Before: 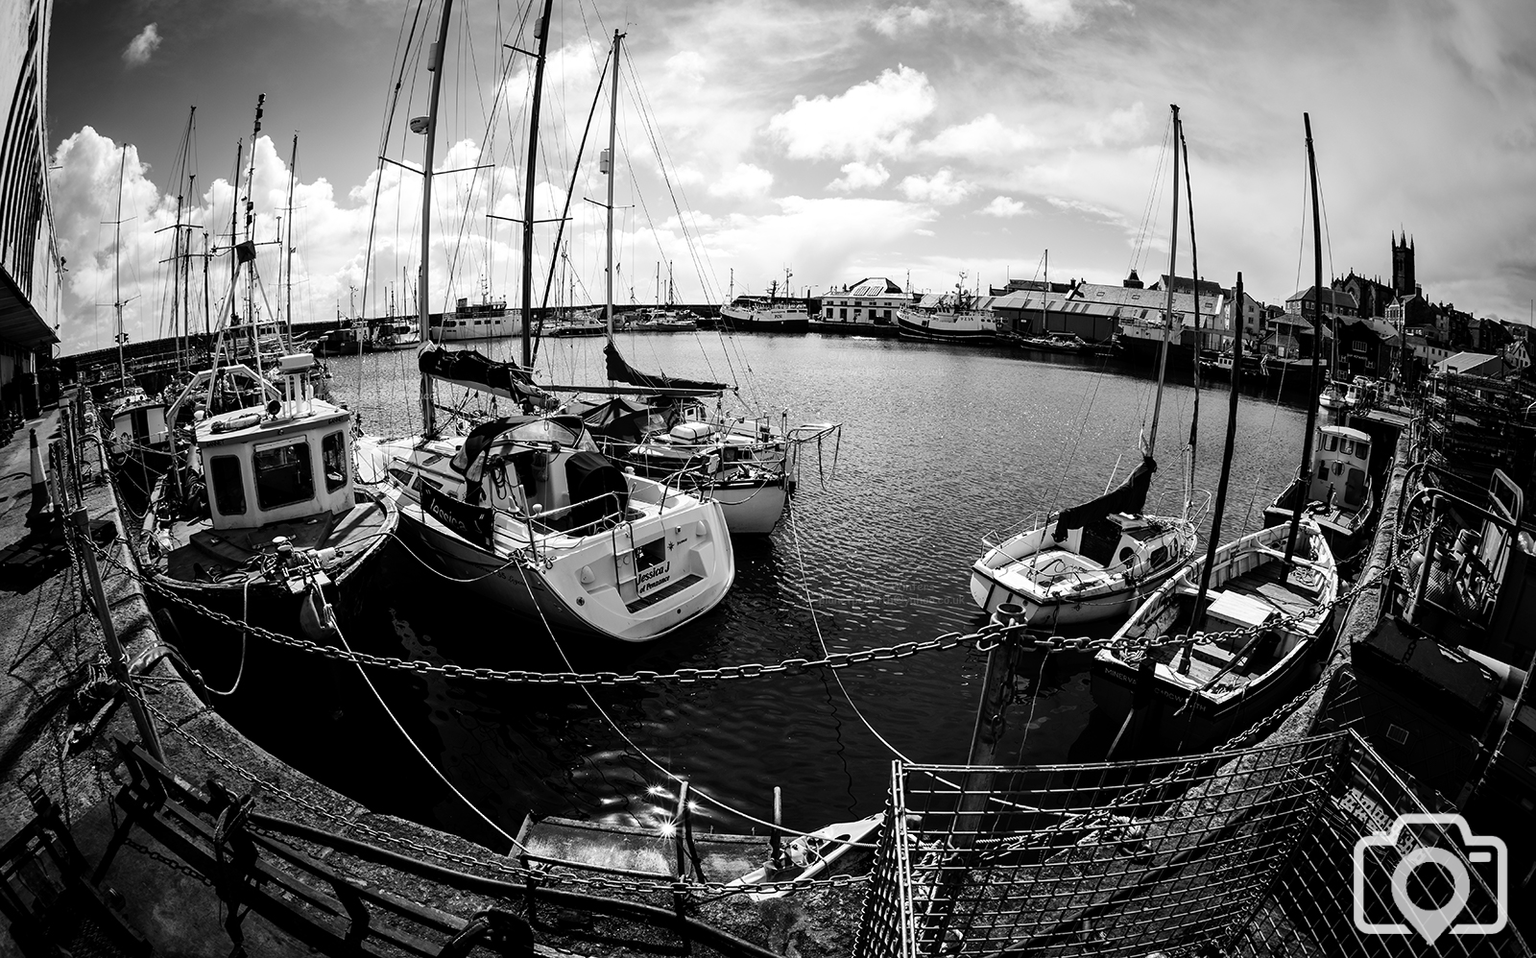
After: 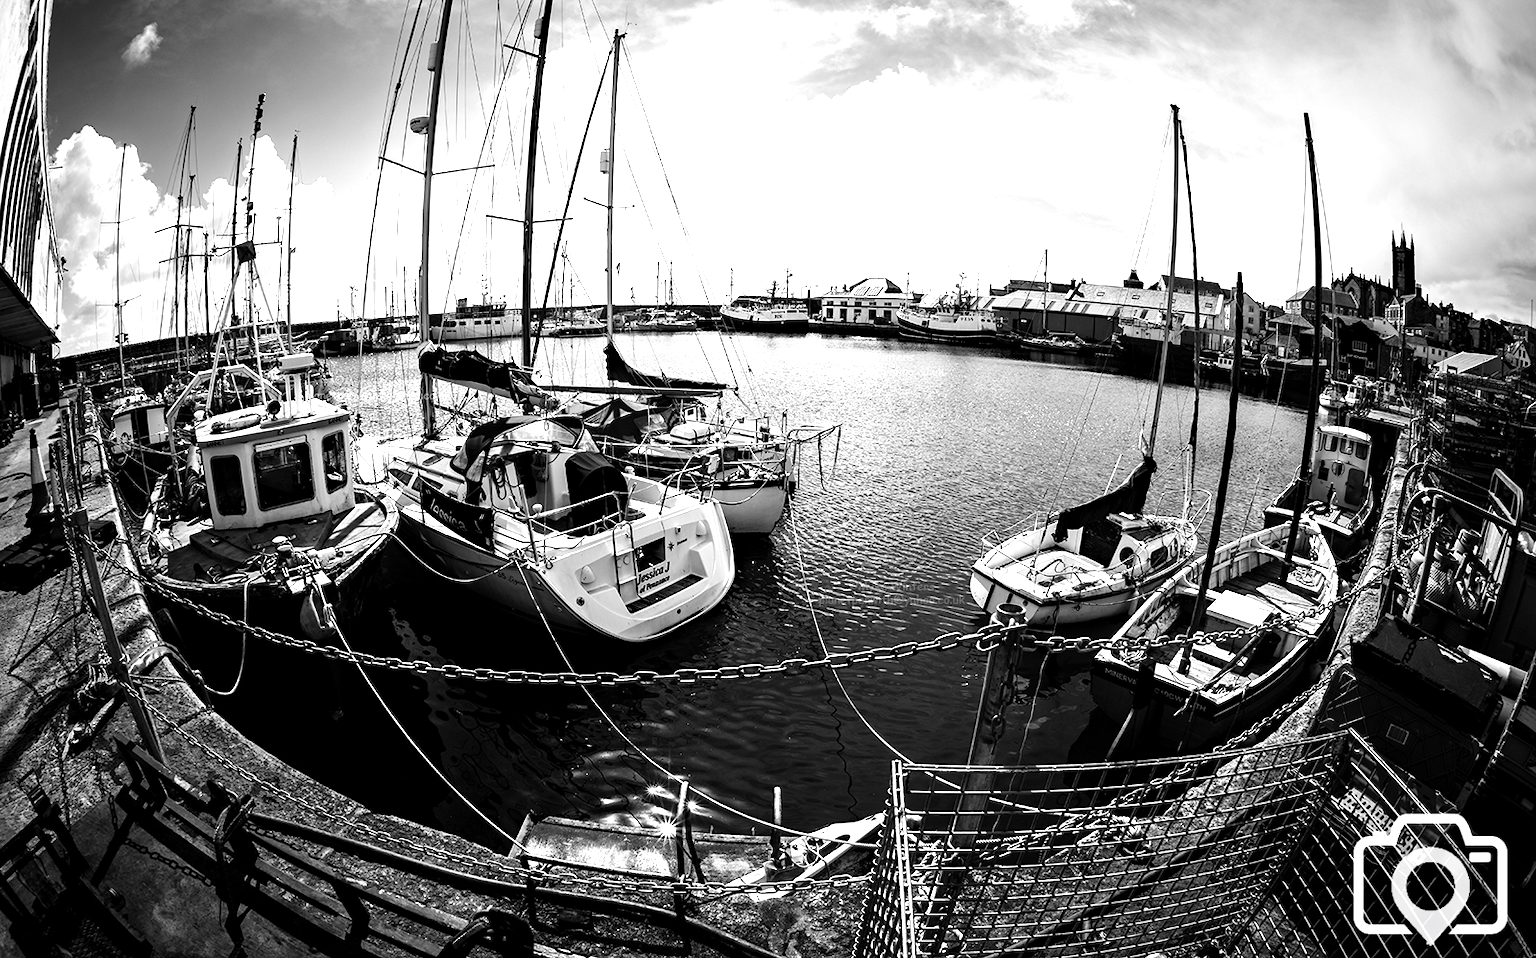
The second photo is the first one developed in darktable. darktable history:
exposure: exposure 1 EV, compensate highlight preservation false
haze removal: compatibility mode true, adaptive false
